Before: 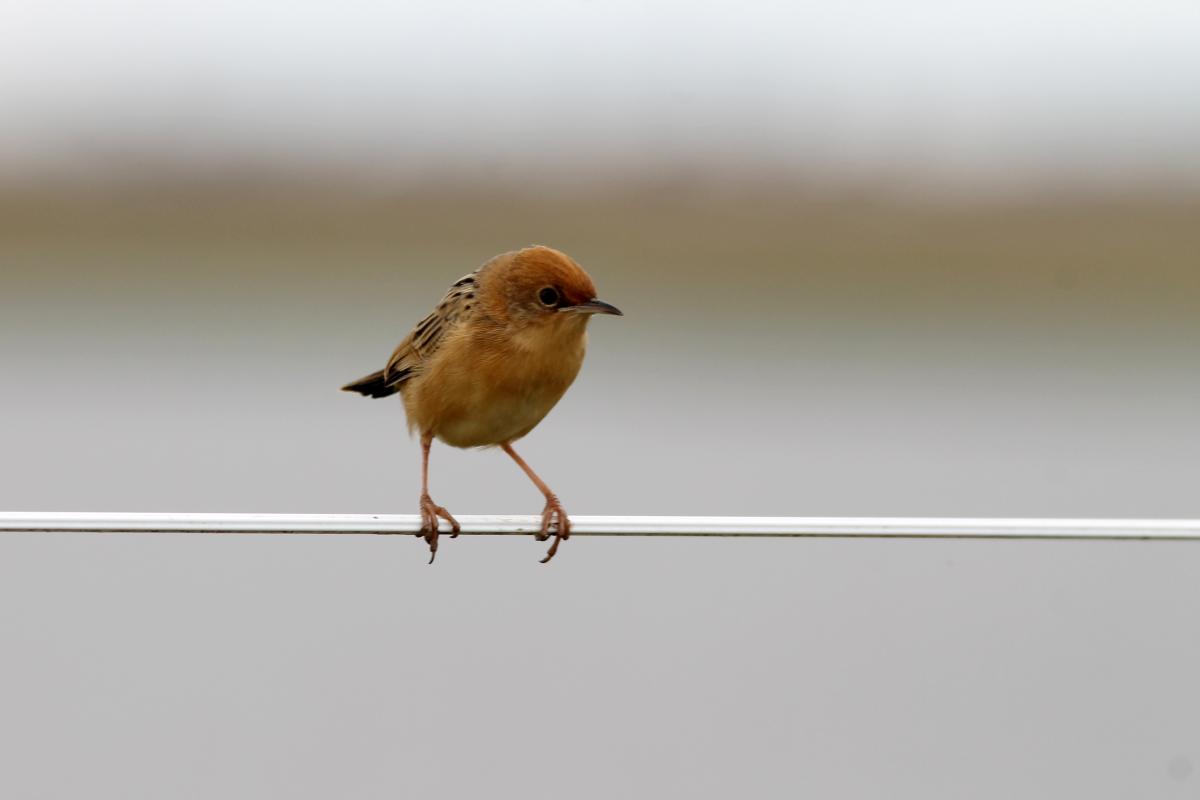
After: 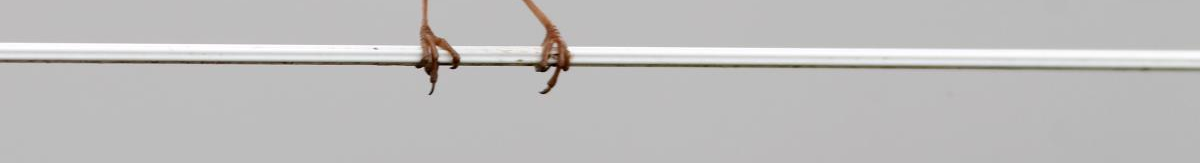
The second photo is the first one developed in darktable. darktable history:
crop and rotate: top 58.826%, bottom 20.775%
